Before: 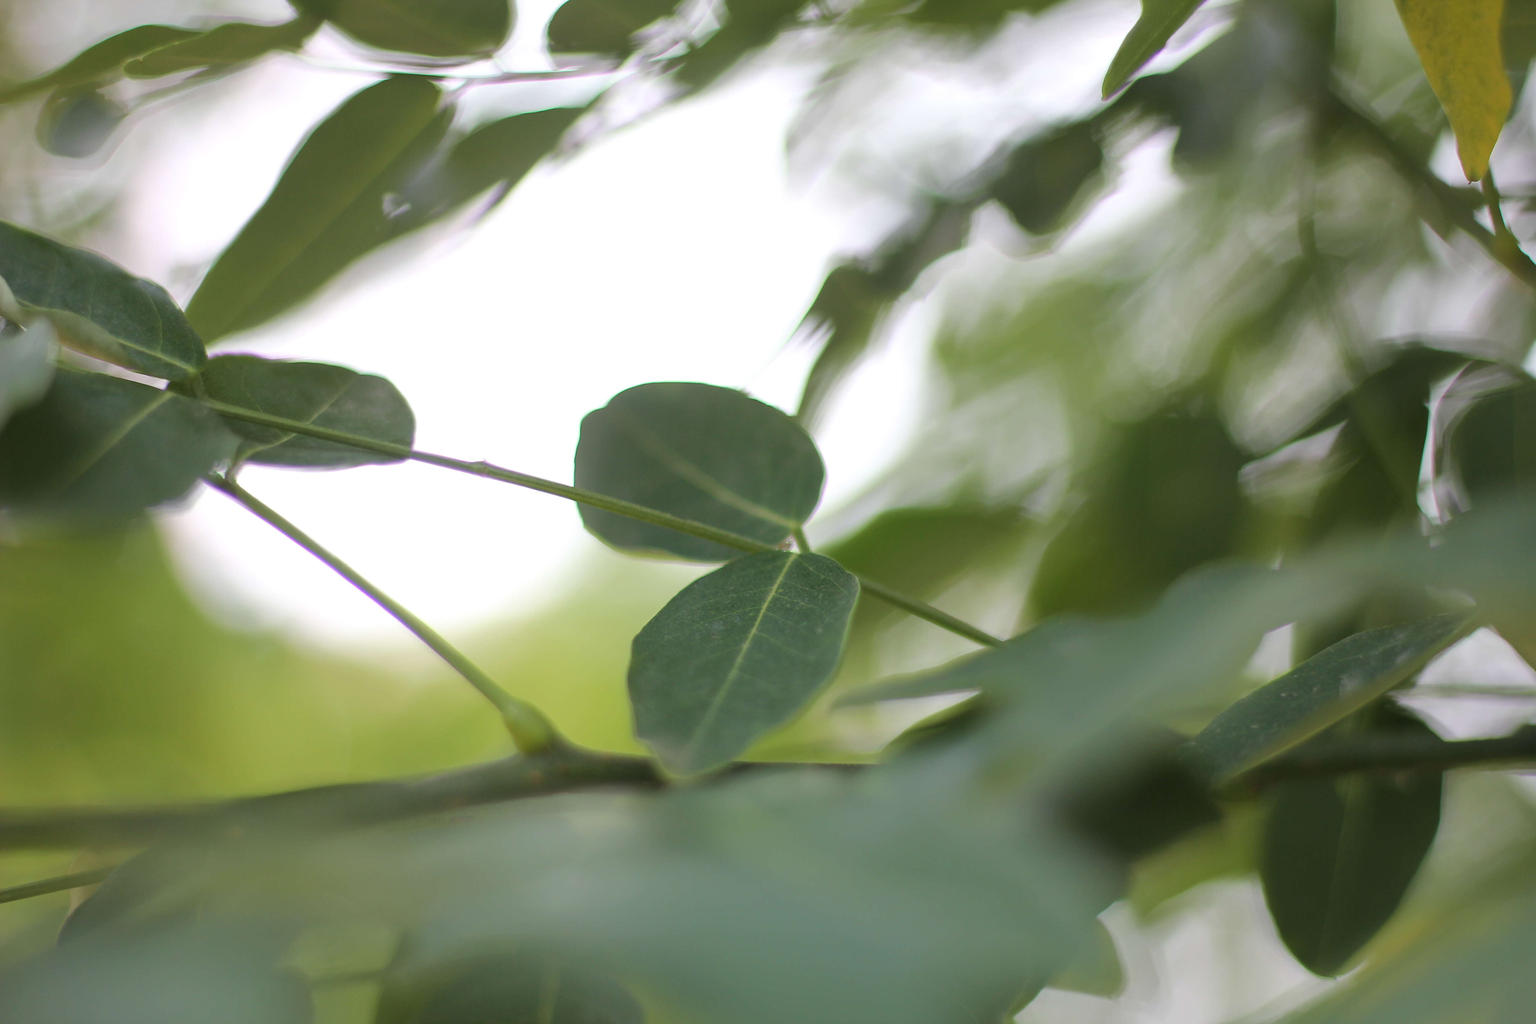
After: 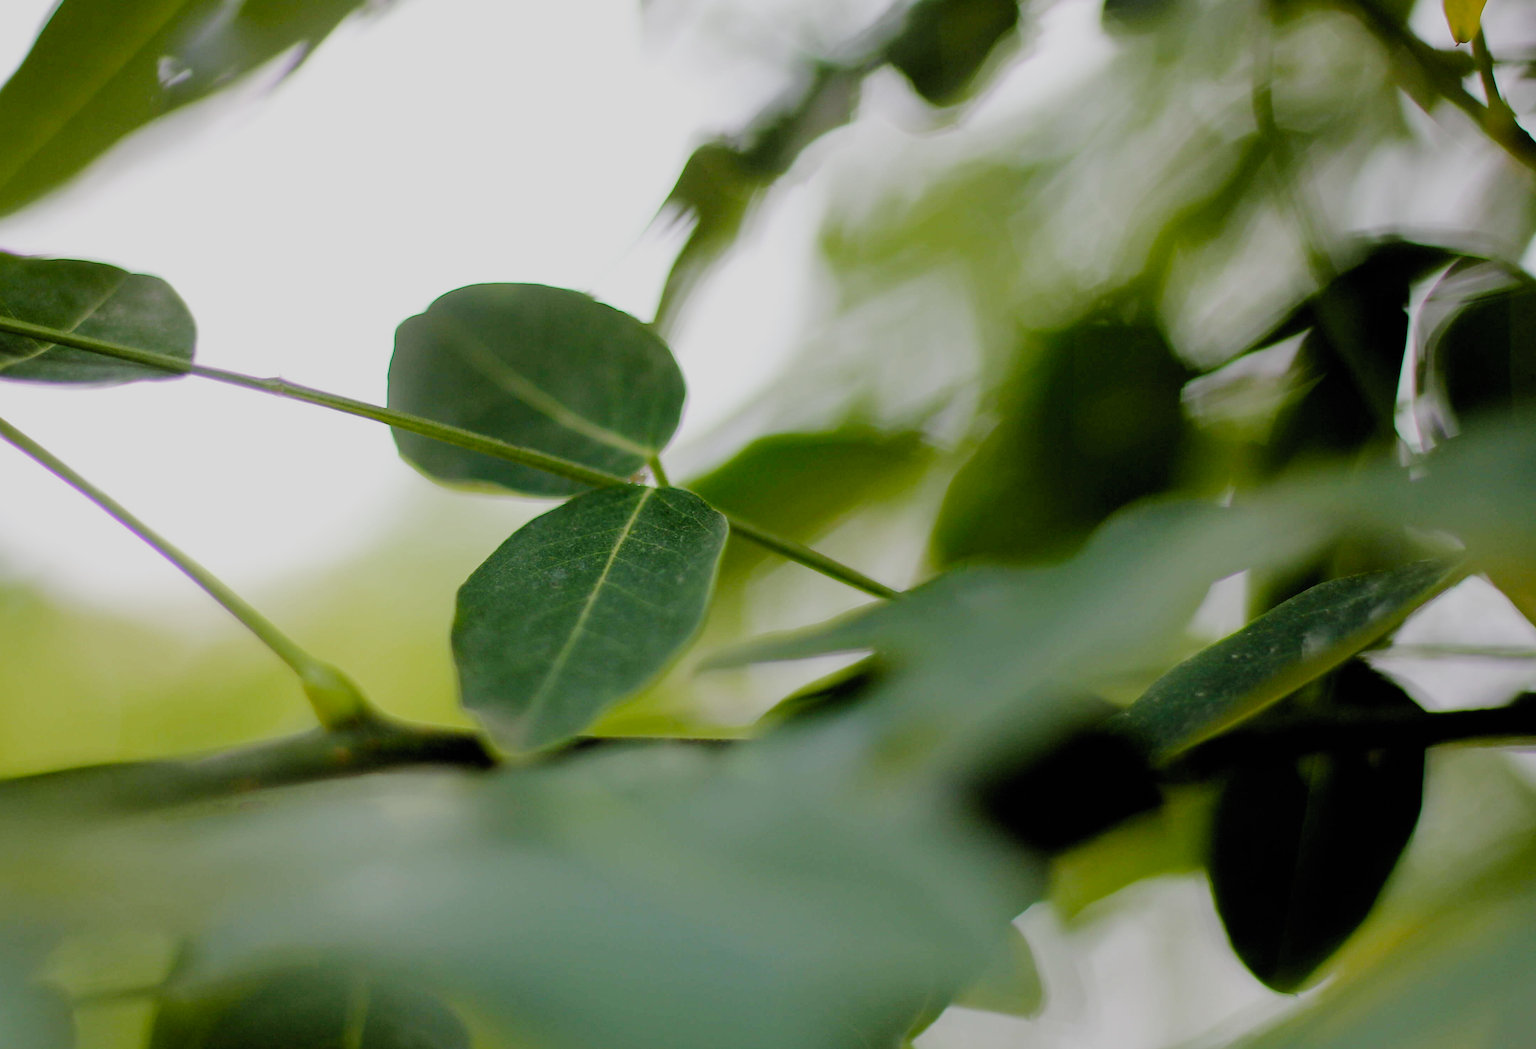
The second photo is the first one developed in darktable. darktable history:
filmic rgb: black relative exposure -2.85 EV, white relative exposure 4.56 EV, hardness 1.77, contrast 1.25, preserve chrominance no, color science v5 (2021)
crop: left 16.315%, top 14.246%
